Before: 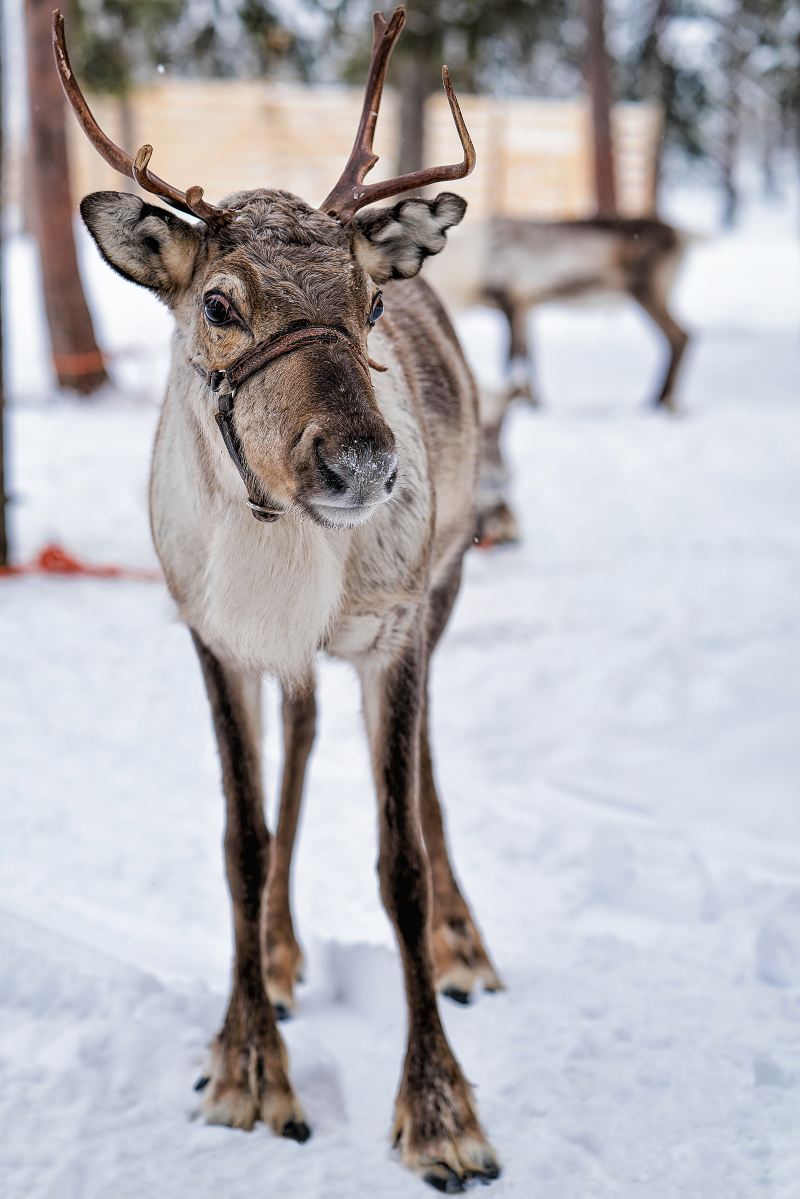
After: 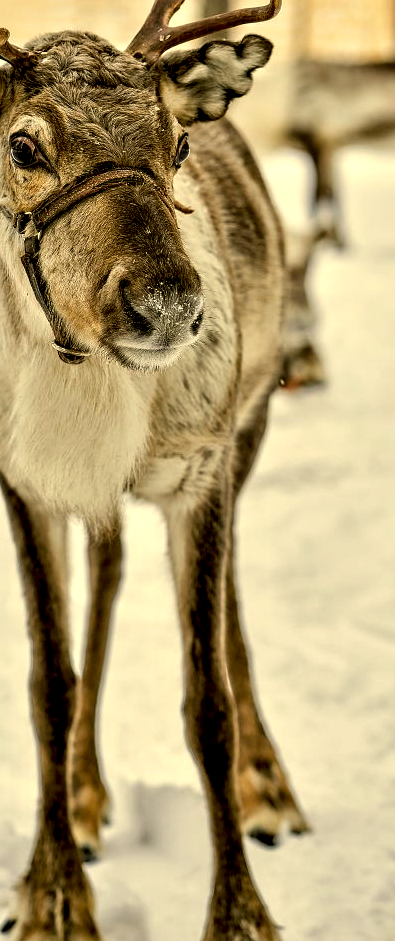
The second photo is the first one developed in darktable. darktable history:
crop and rotate: angle 0.02°, left 24.353%, top 13.219%, right 26.156%, bottom 8.224%
contrast equalizer: y [[0.545, 0.572, 0.59, 0.59, 0.571, 0.545], [0.5 ×6], [0.5 ×6], [0 ×6], [0 ×6]]
color correction: highlights a* 0.162, highlights b* 29.53, shadows a* -0.162, shadows b* 21.09
